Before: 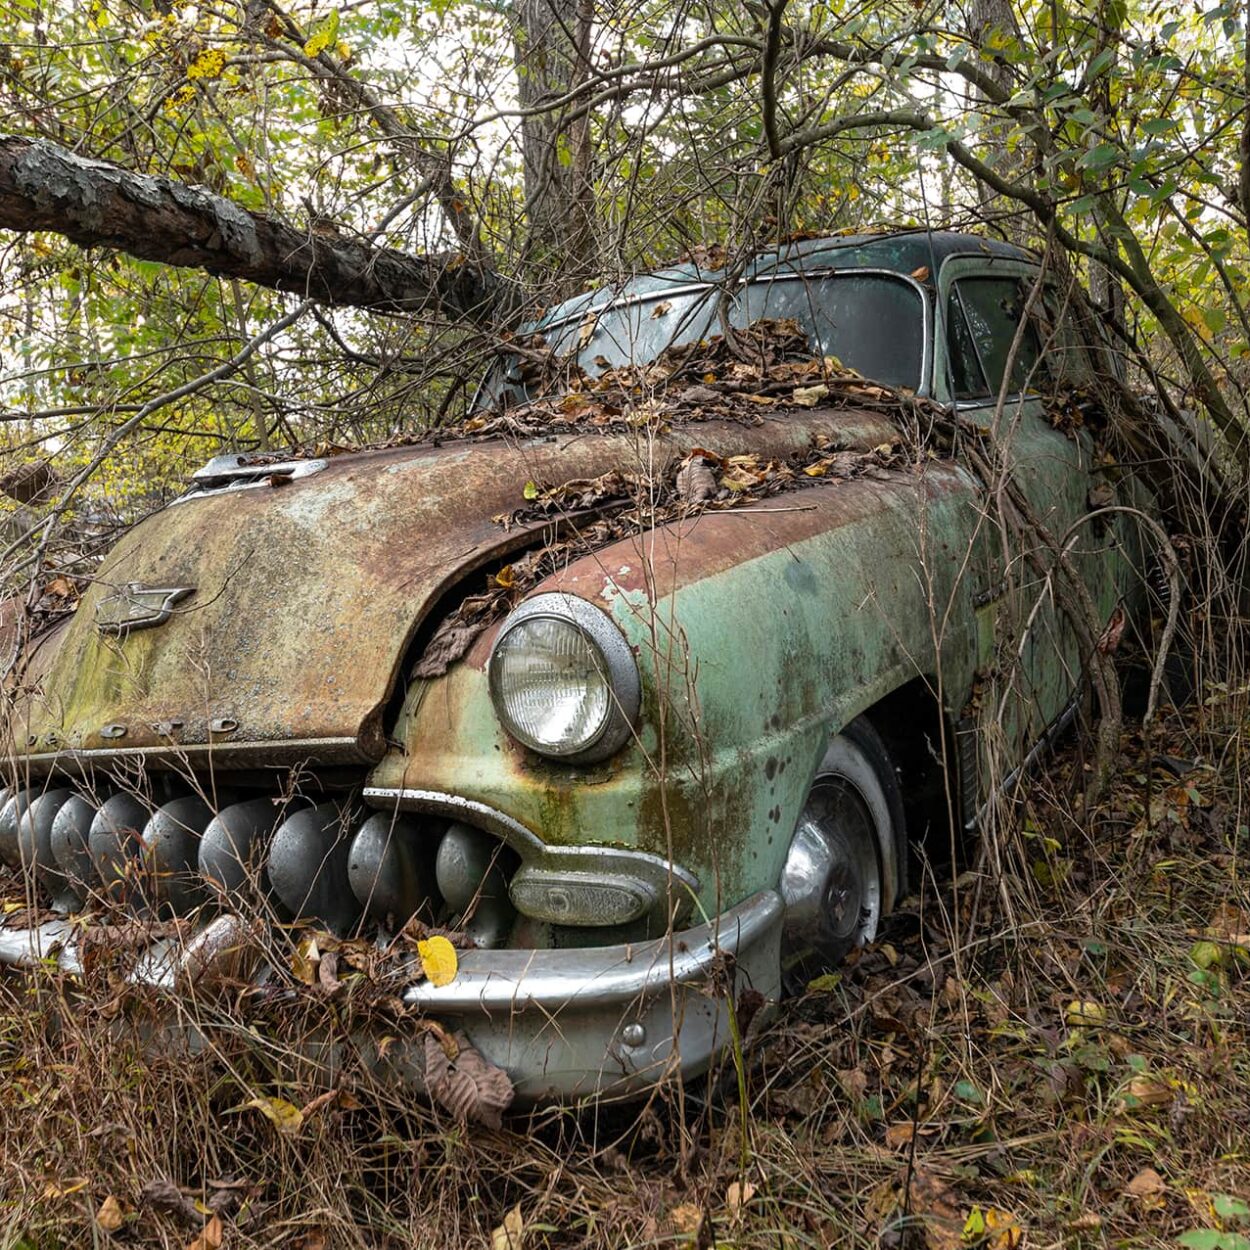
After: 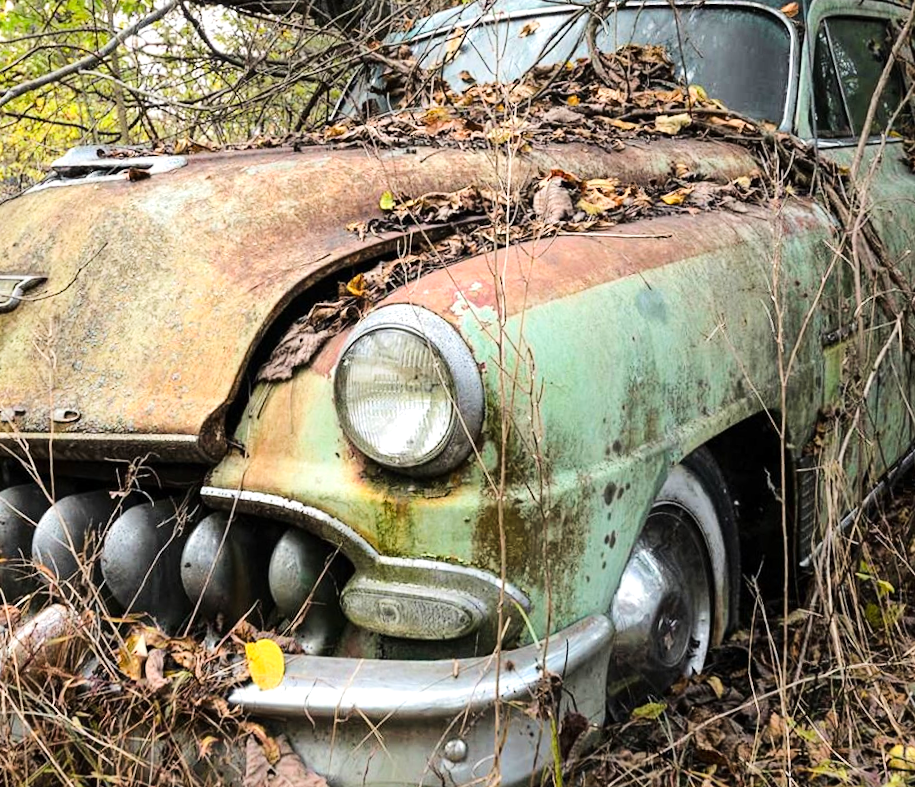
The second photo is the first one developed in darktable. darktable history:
crop and rotate: angle -3.67°, left 9.882%, top 21.066%, right 12.353%, bottom 12.015%
exposure: exposure 0.702 EV, compensate highlight preservation false
tone curve: curves: ch0 [(0, 0) (0.11, 0.081) (0.256, 0.259) (0.398, 0.475) (0.498, 0.611) (0.65, 0.757) (0.835, 0.883) (1, 0.961)]; ch1 [(0, 0) (0.346, 0.307) (0.408, 0.369) (0.453, 0.457) (0.482, 0.479) (0.502, 0.498) (0.521, 0.51) (0.553, 0.554) (0.618, 0.65) (0.693, 0.727) (1, 1)]; ch2 [(0, 0) (0.366, 0.337) (0.434, 0.46) (0.485, 0.494) (0.5, 0.494) (0.511, 0.508) (0.537, 0.55) (0.579, 0.599) (0.621, 0.693) (1, 1)], color space Lab, linked channels, preserve colors none
